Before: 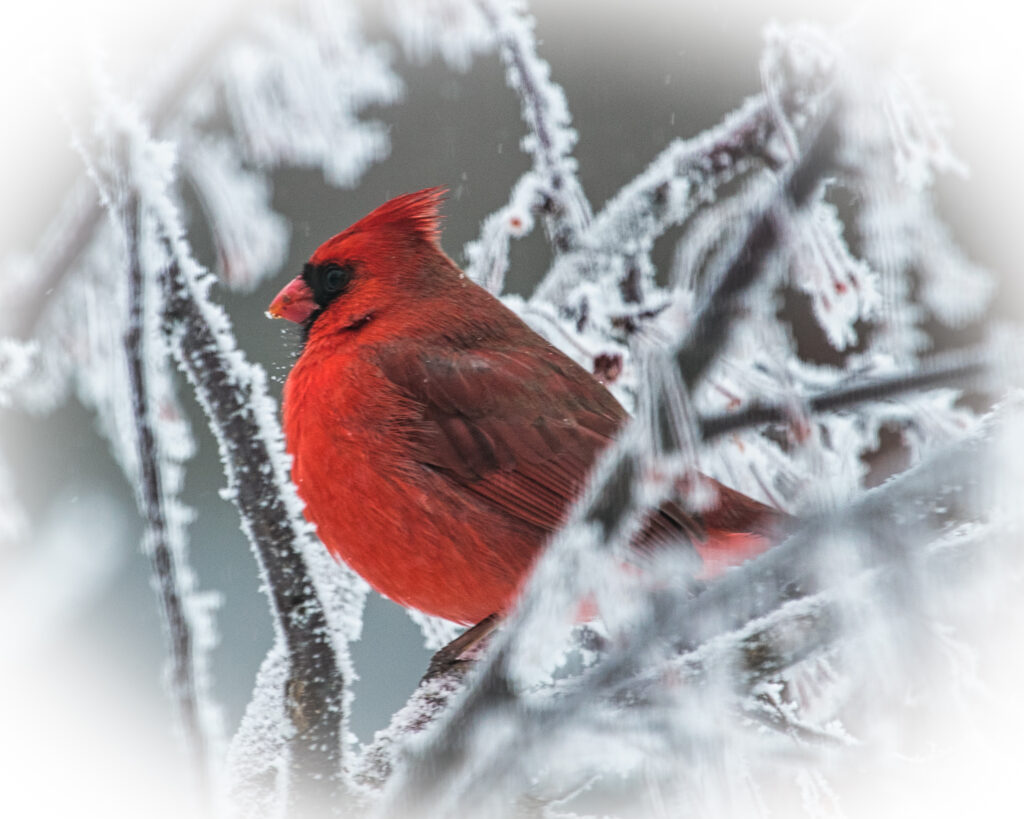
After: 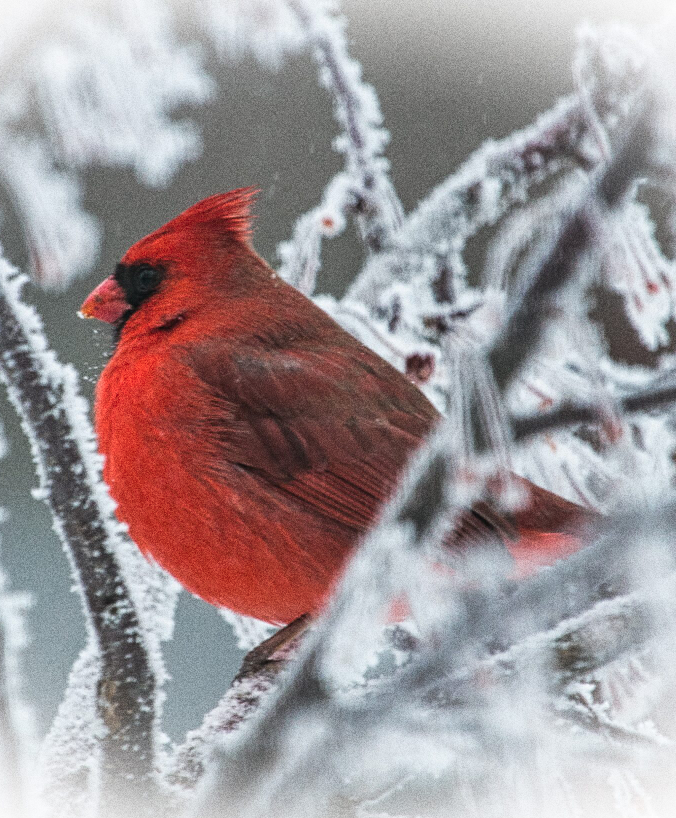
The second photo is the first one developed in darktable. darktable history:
grain: coarseness 0.09 ISO, strength 40%
crop and rotate: left 18.442%, right 15.508%
